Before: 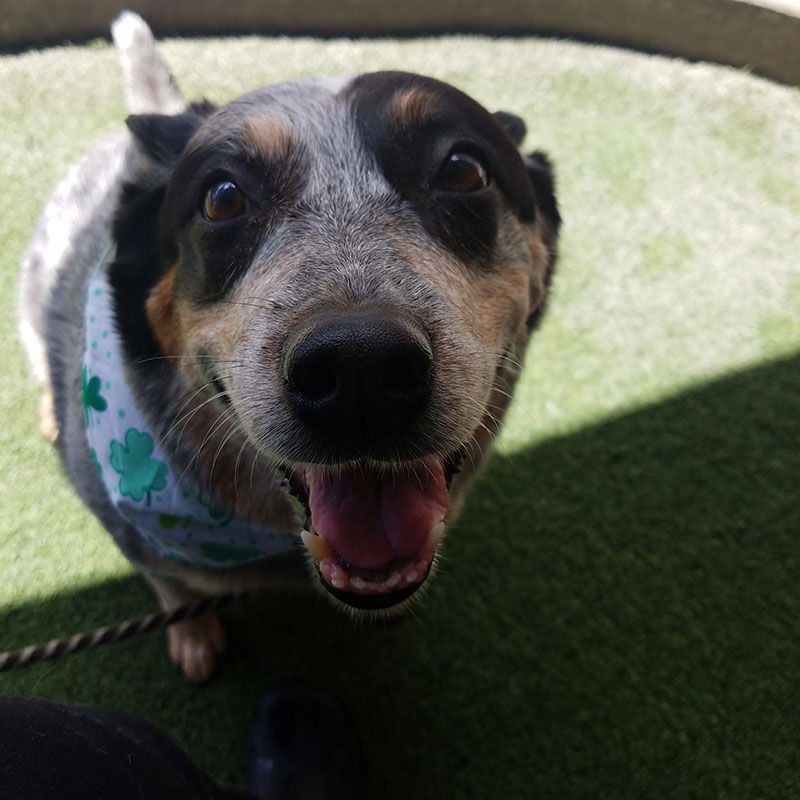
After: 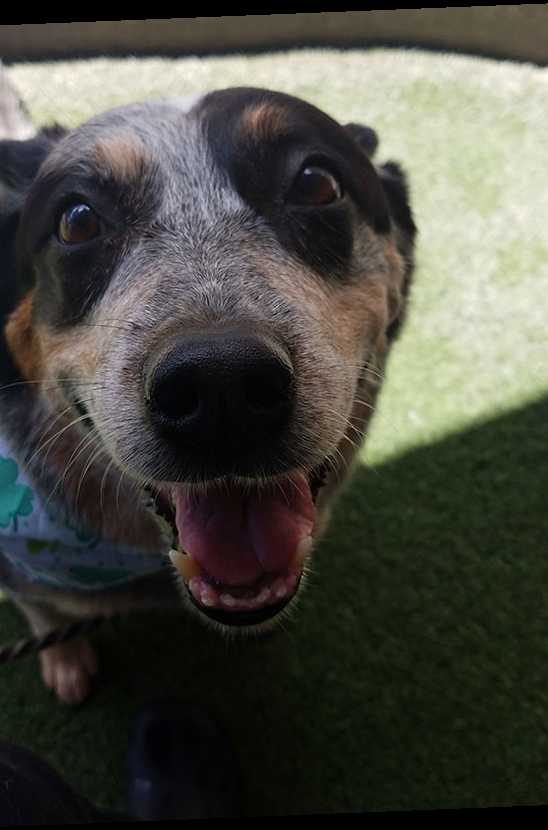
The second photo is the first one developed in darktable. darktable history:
crop and rotate: left 18.442%, right 15.508%
rotate and perspective: rotation -2.29°, automatic cropping off
